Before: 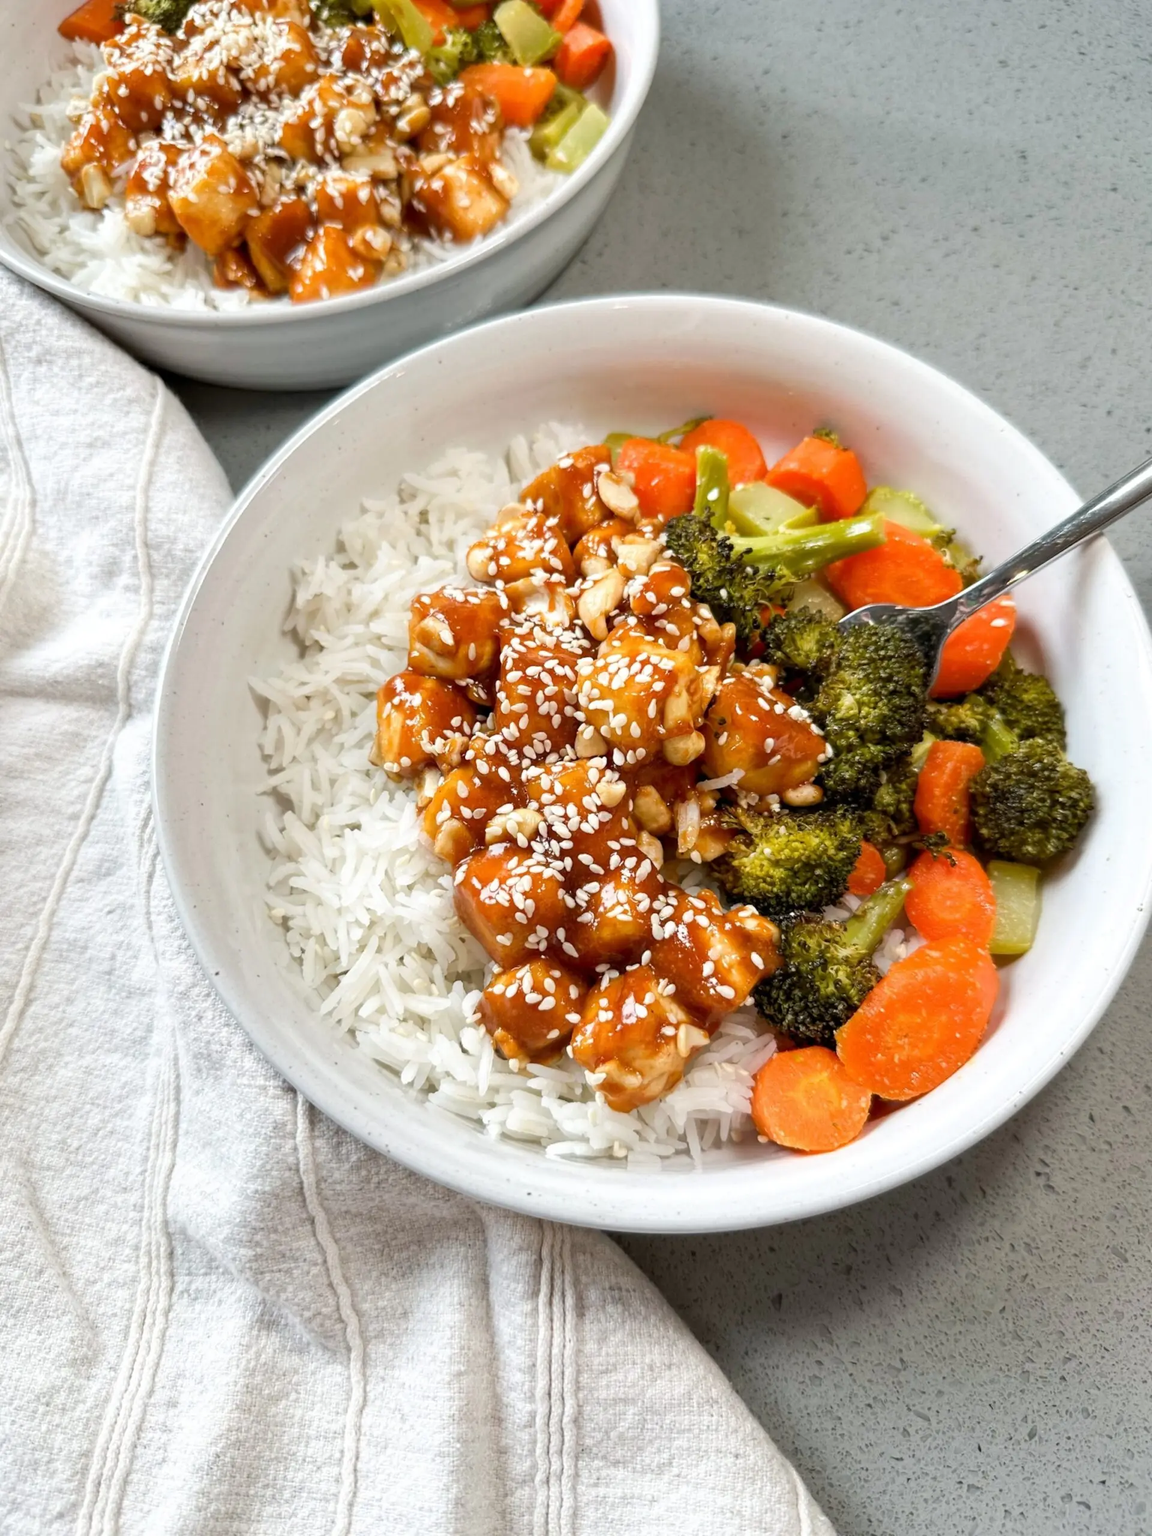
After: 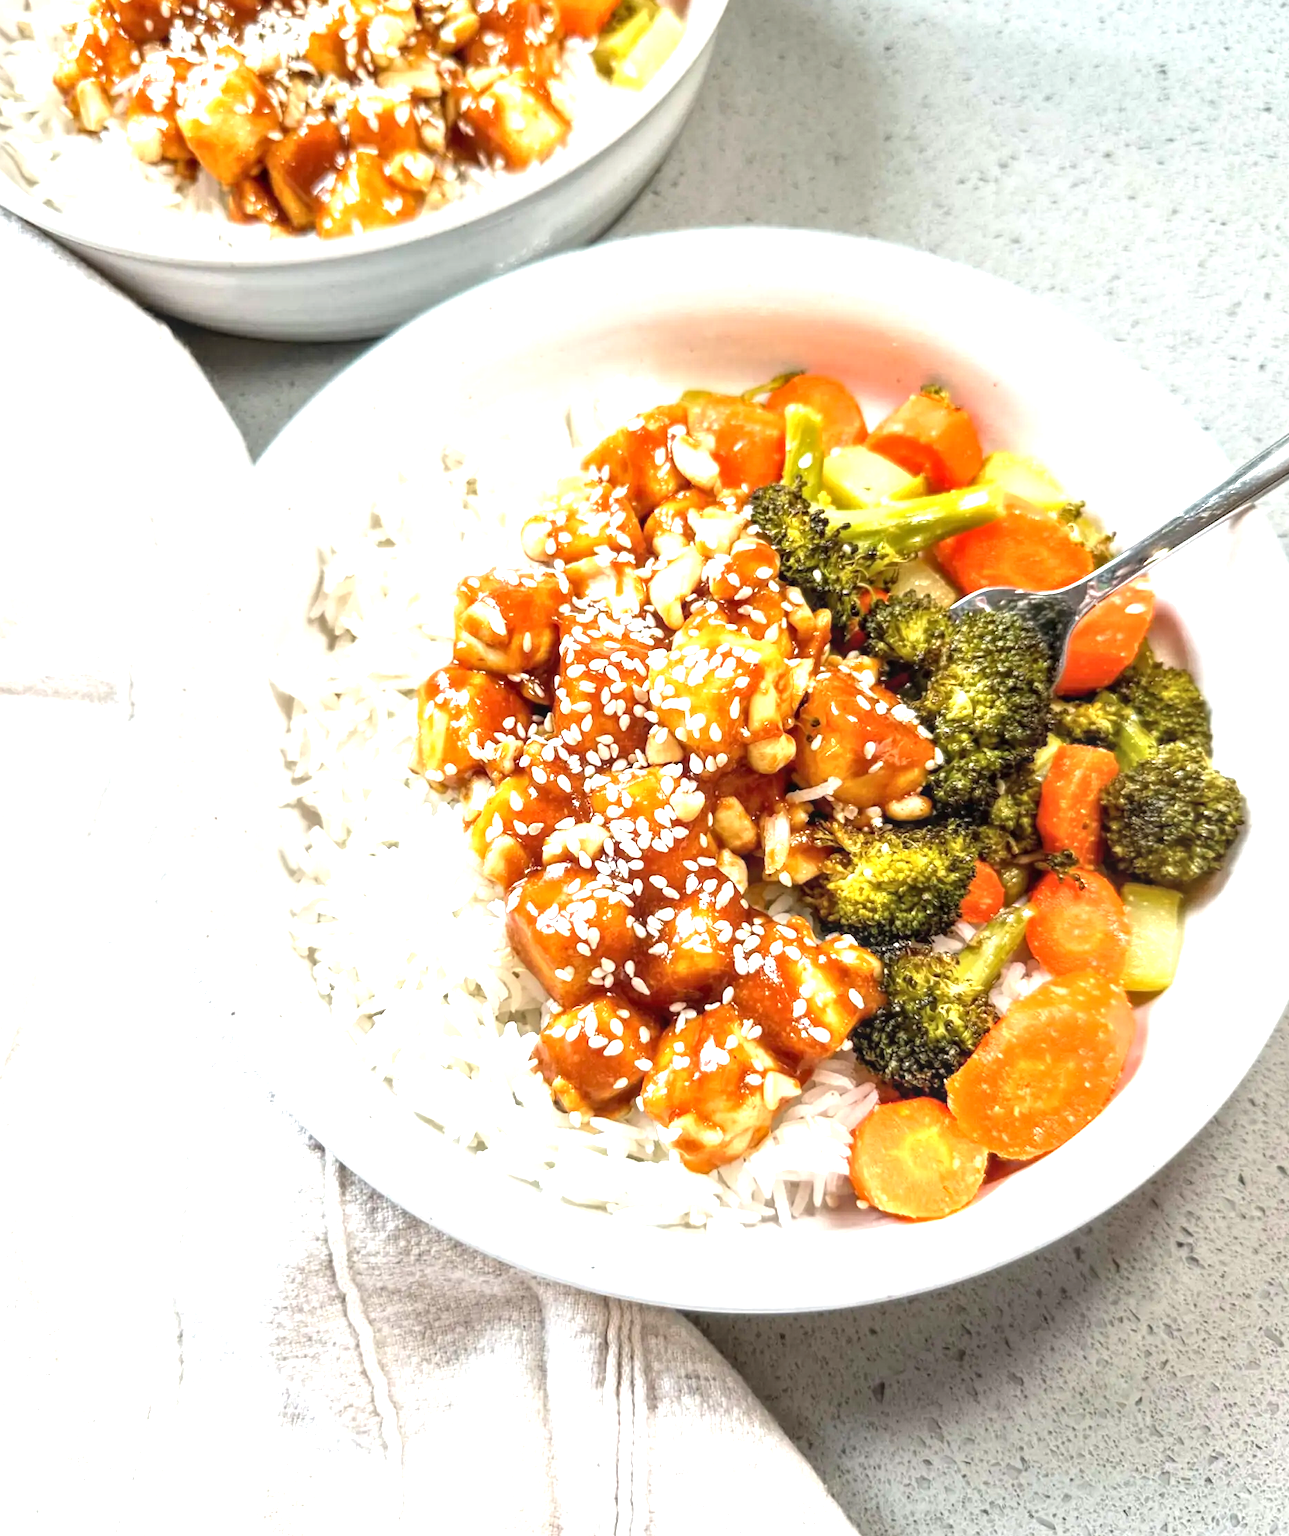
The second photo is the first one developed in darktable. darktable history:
exposure: black level correction 0, exposure 1.199 EV, compensate highlight preservation false
crop: left 1.315%, top 6.181%, right 1.59%, bottom 7.084%
local contrast: on, module defaults
